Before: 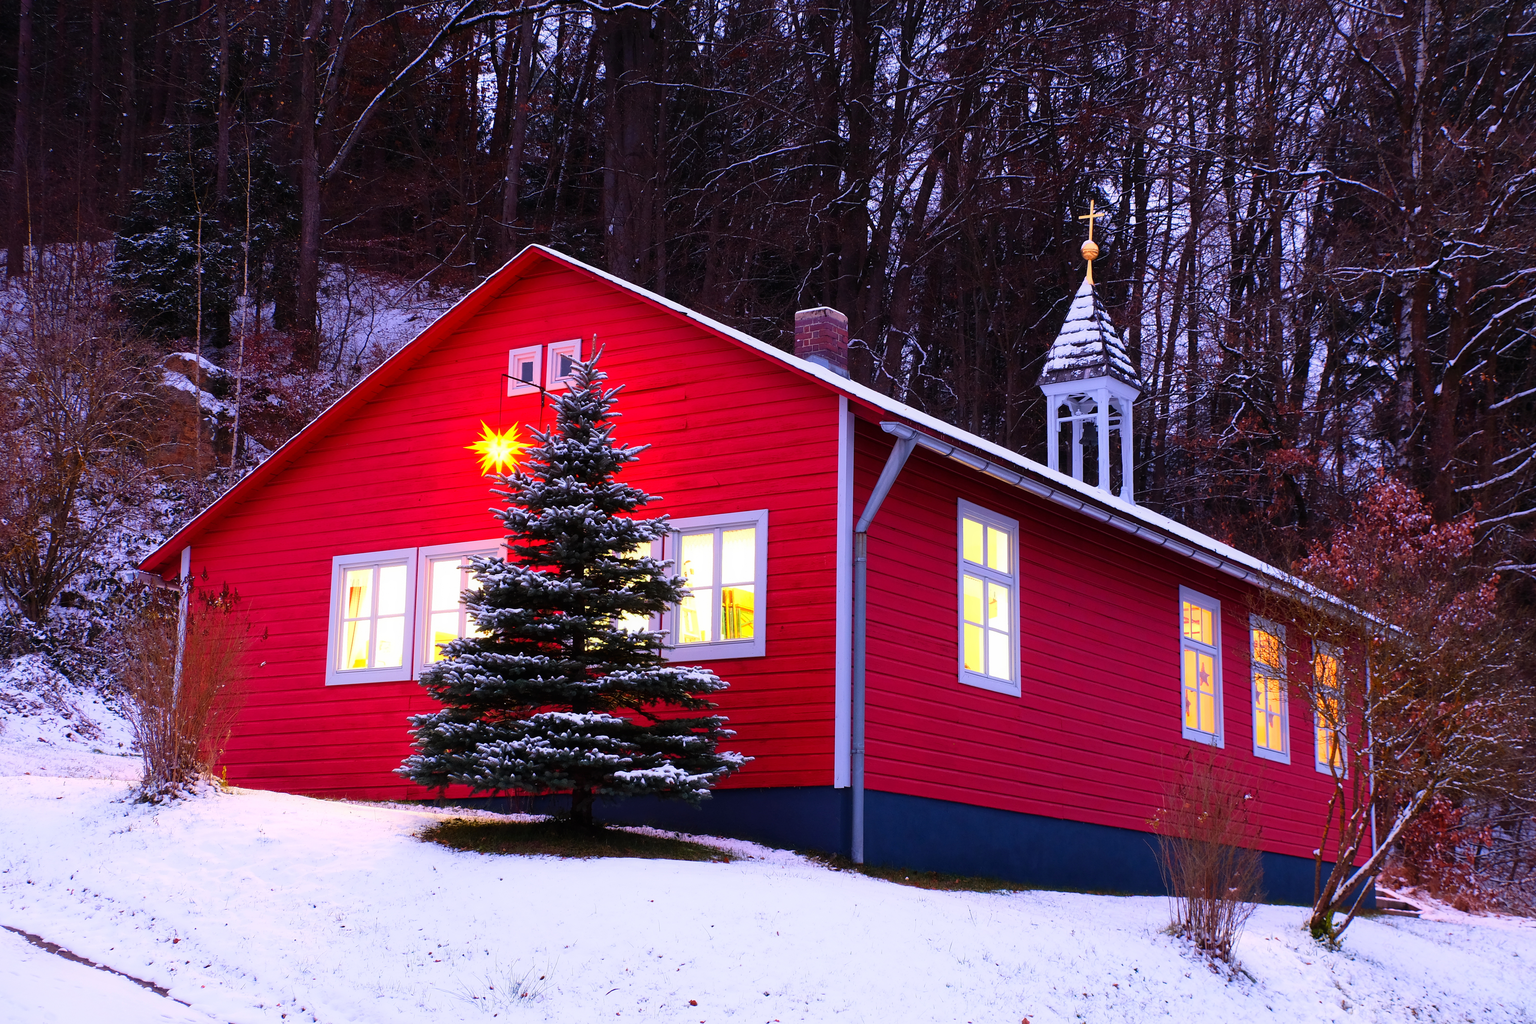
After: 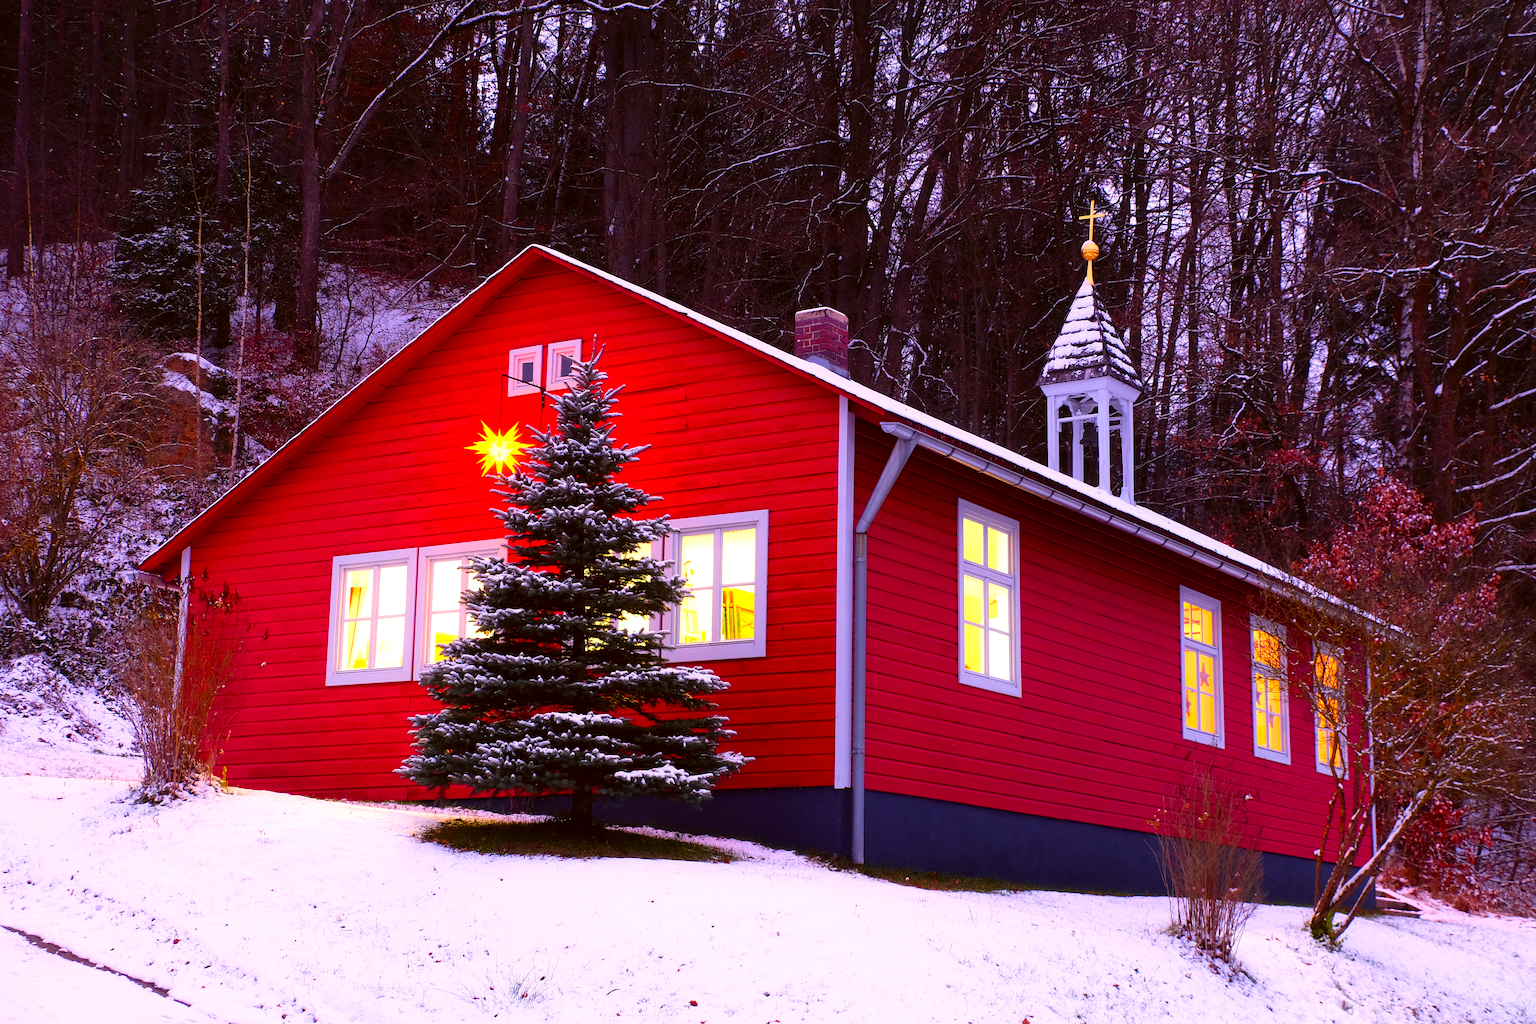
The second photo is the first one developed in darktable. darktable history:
color balance rgb: perceptual saturation grading › global saturation 29.679%, perceptual brilliance grading › global brilliance 4.6%
color correction: highlights a* 6.58, highlights b* 8.27, shadows a* 6.08, shadows b* 7.24, saturation 0.898
